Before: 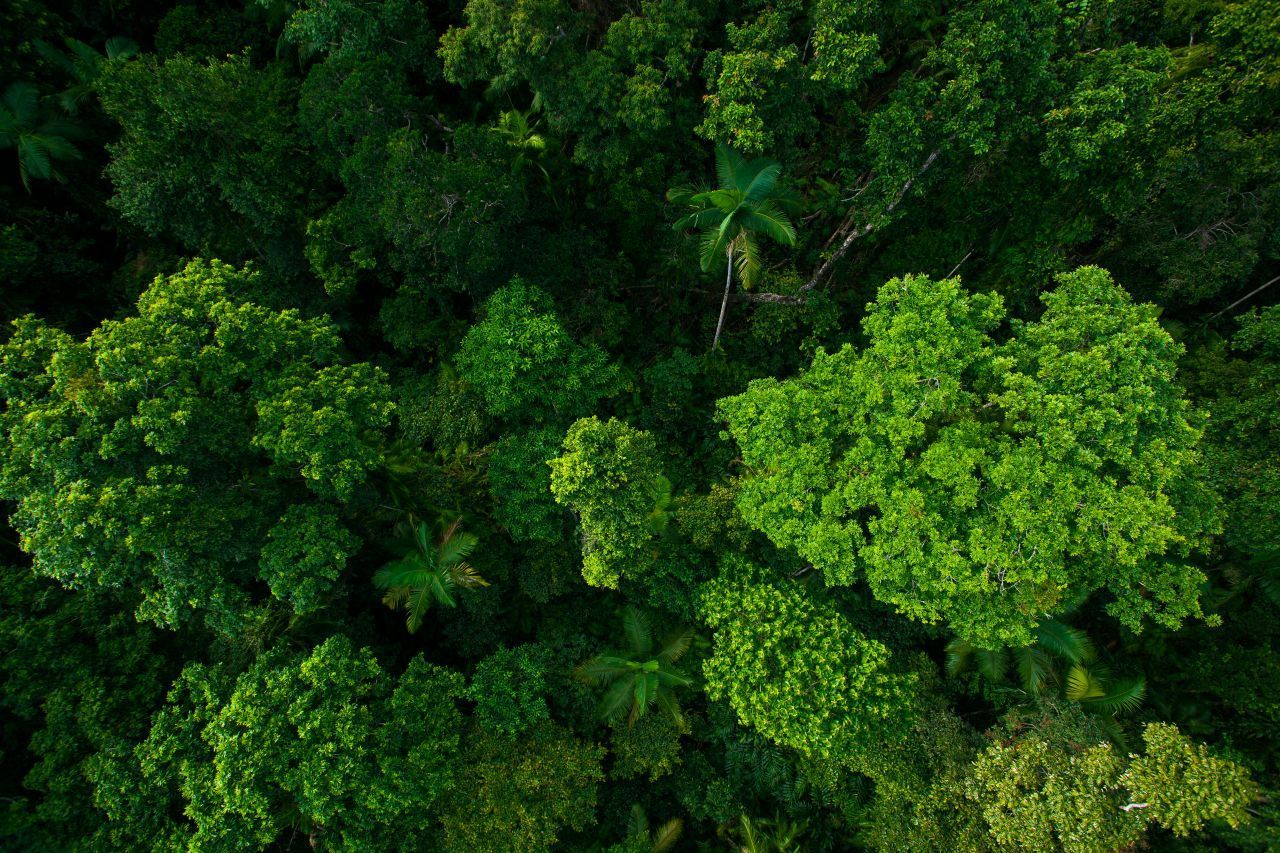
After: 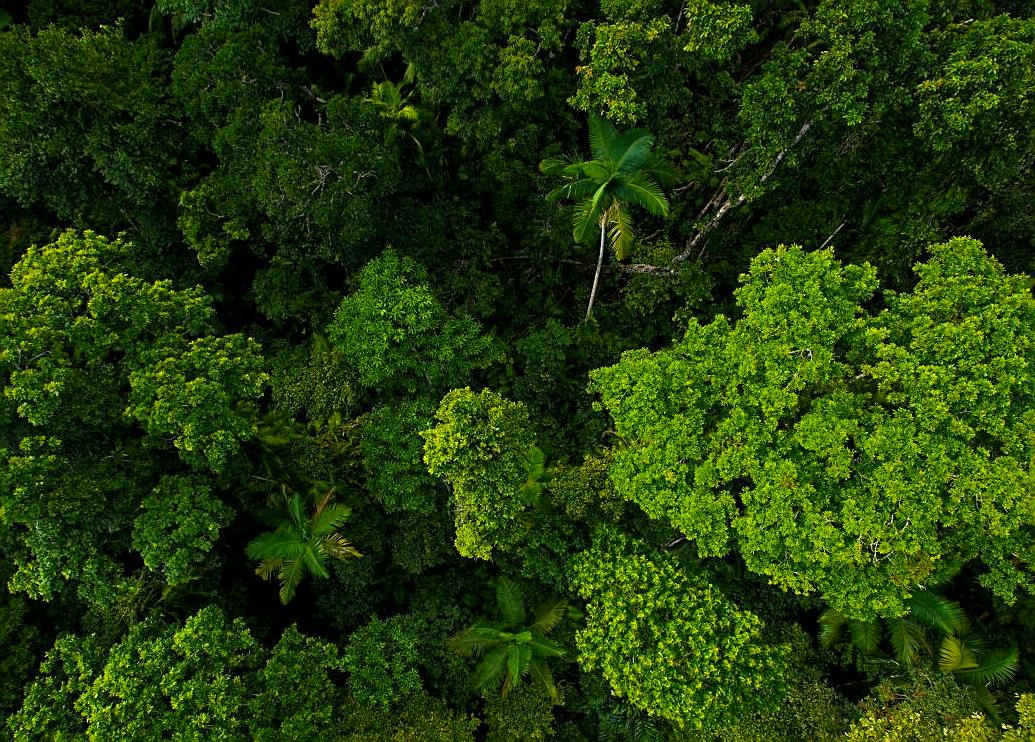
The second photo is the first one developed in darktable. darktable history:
sharpen: on, module defaults
color zones: curves: ch0 [(0, 0.425) (0.143, 0.422) (0.286, 0.42) (0.429, 0.419) (0.571, 0.419) (0.714, 0.42) (0.857, 0.422) (1, 0.425)]
local contrast: mode bilateral grid, contrast 20, coarseness 50, detail 132%, midtone range 0.2
exposure: exposure 0.426 EV, compensate highlight preservation false
white balance: red 1.029, blue 0.92
crop: left 9.929%, top 3.475%, right 9.188%, bottom 9.529%
haze removal: strength 0.25, distance 0.25, compatibility mode true, adaptive false
color contrast: green-magenta contrast 0.85, blue-yellow contrast 1.25, unbound 0
